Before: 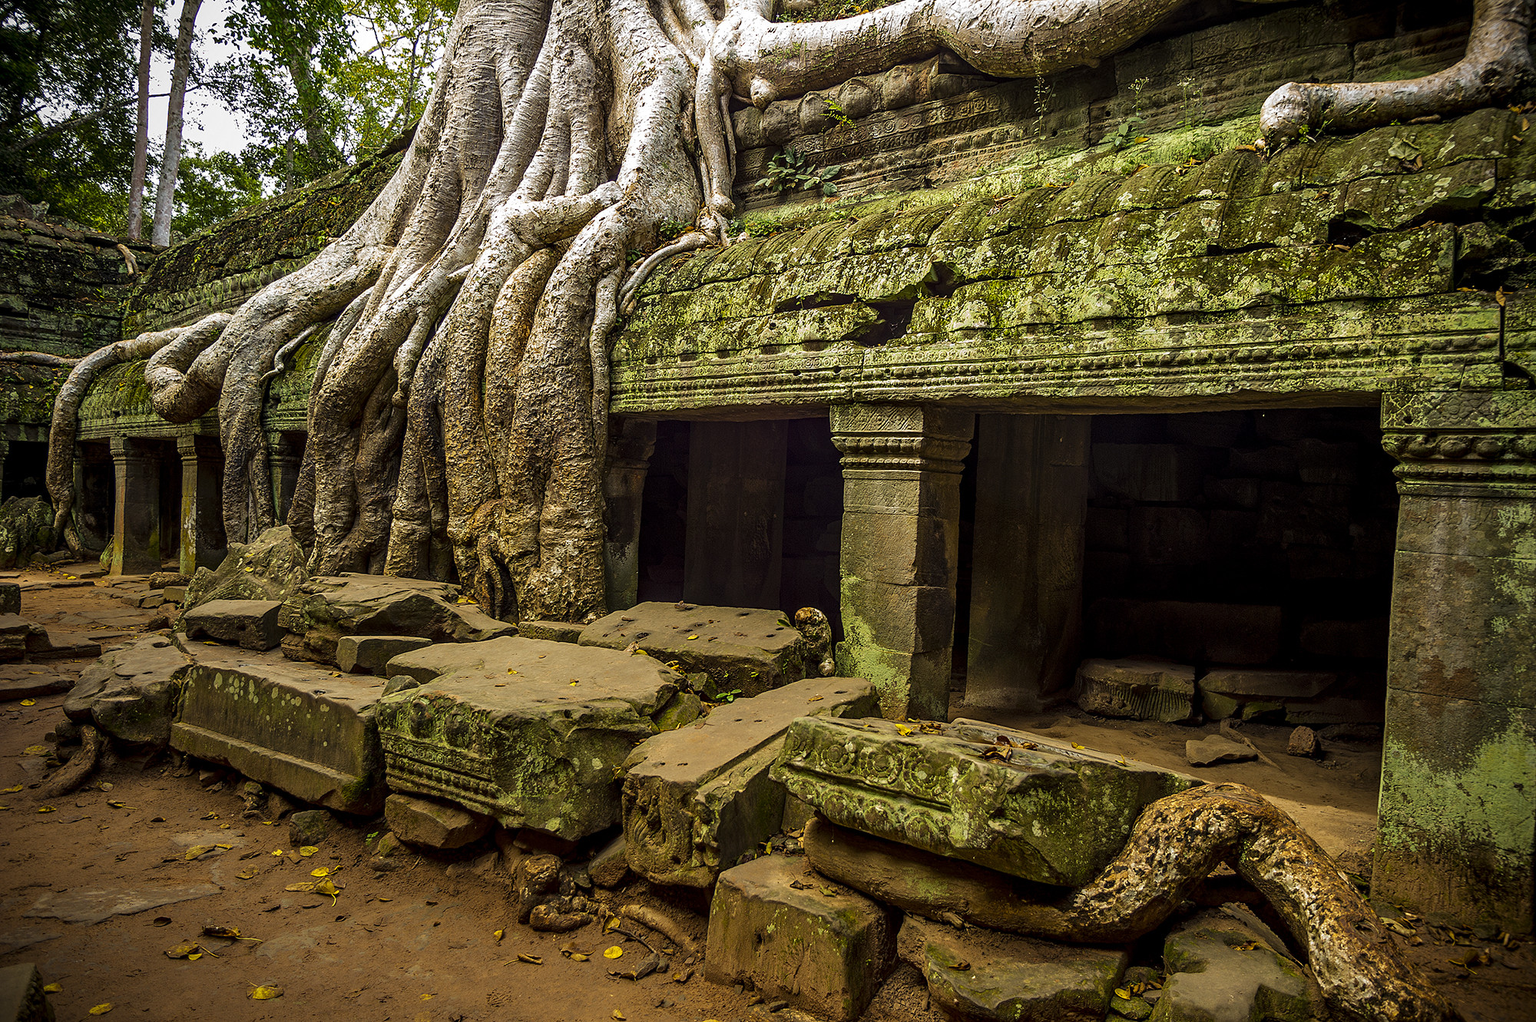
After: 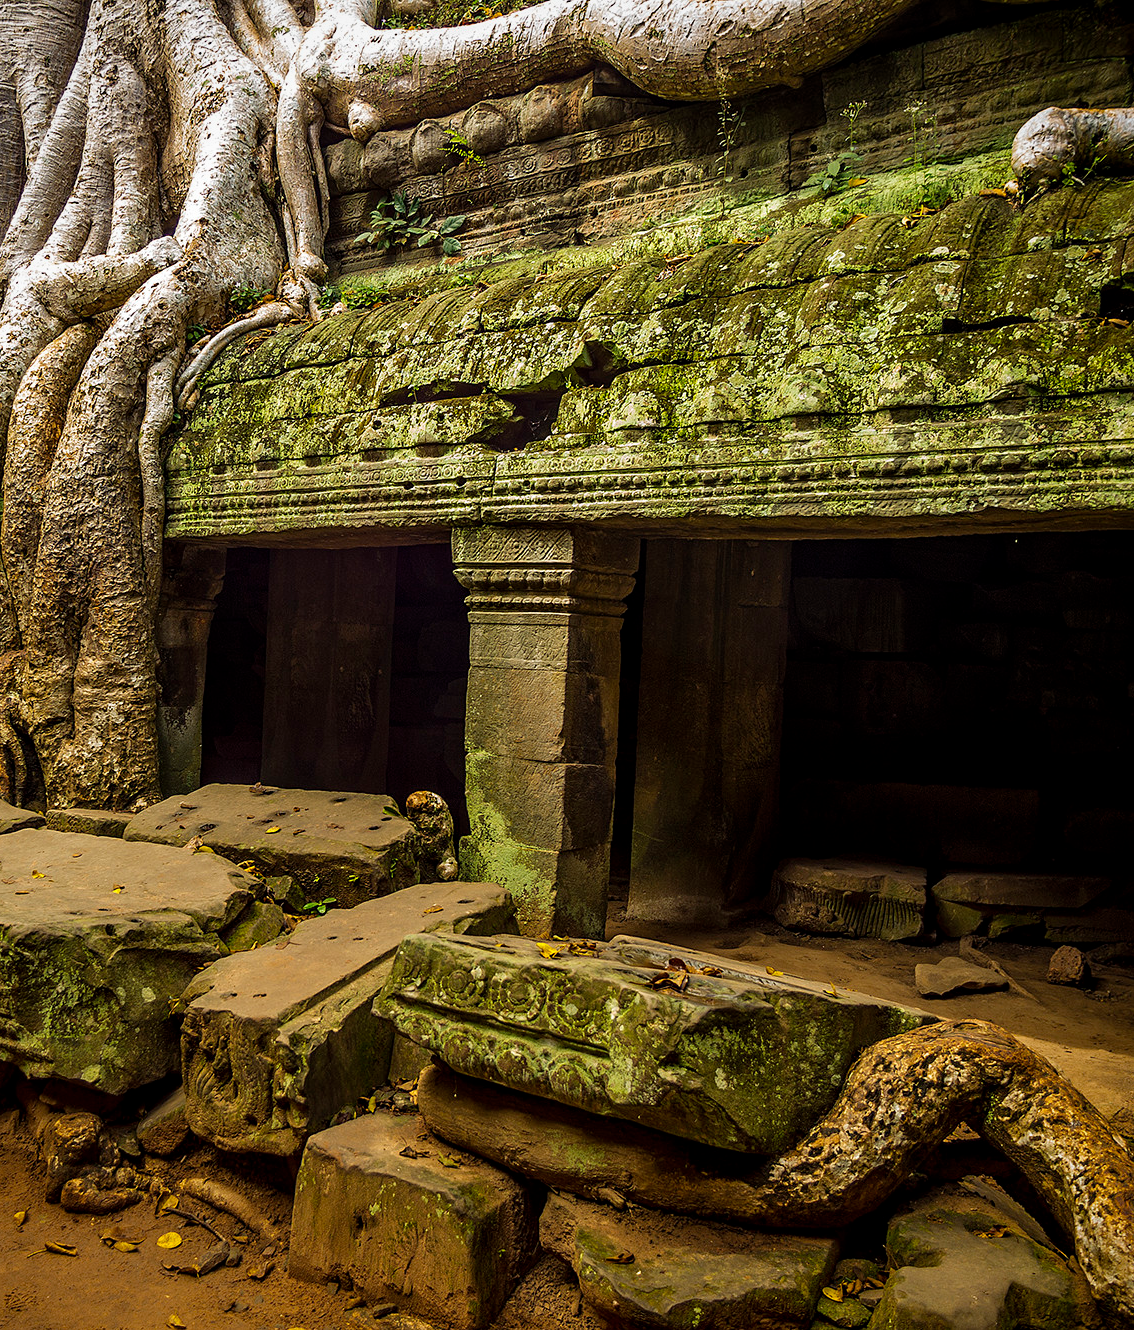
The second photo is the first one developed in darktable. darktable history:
vignetting: brightness -0.222, saturation 0.137, center (-0.119, -0.007)
crop: left 31.475%, top 0.006%, right 11.777%
